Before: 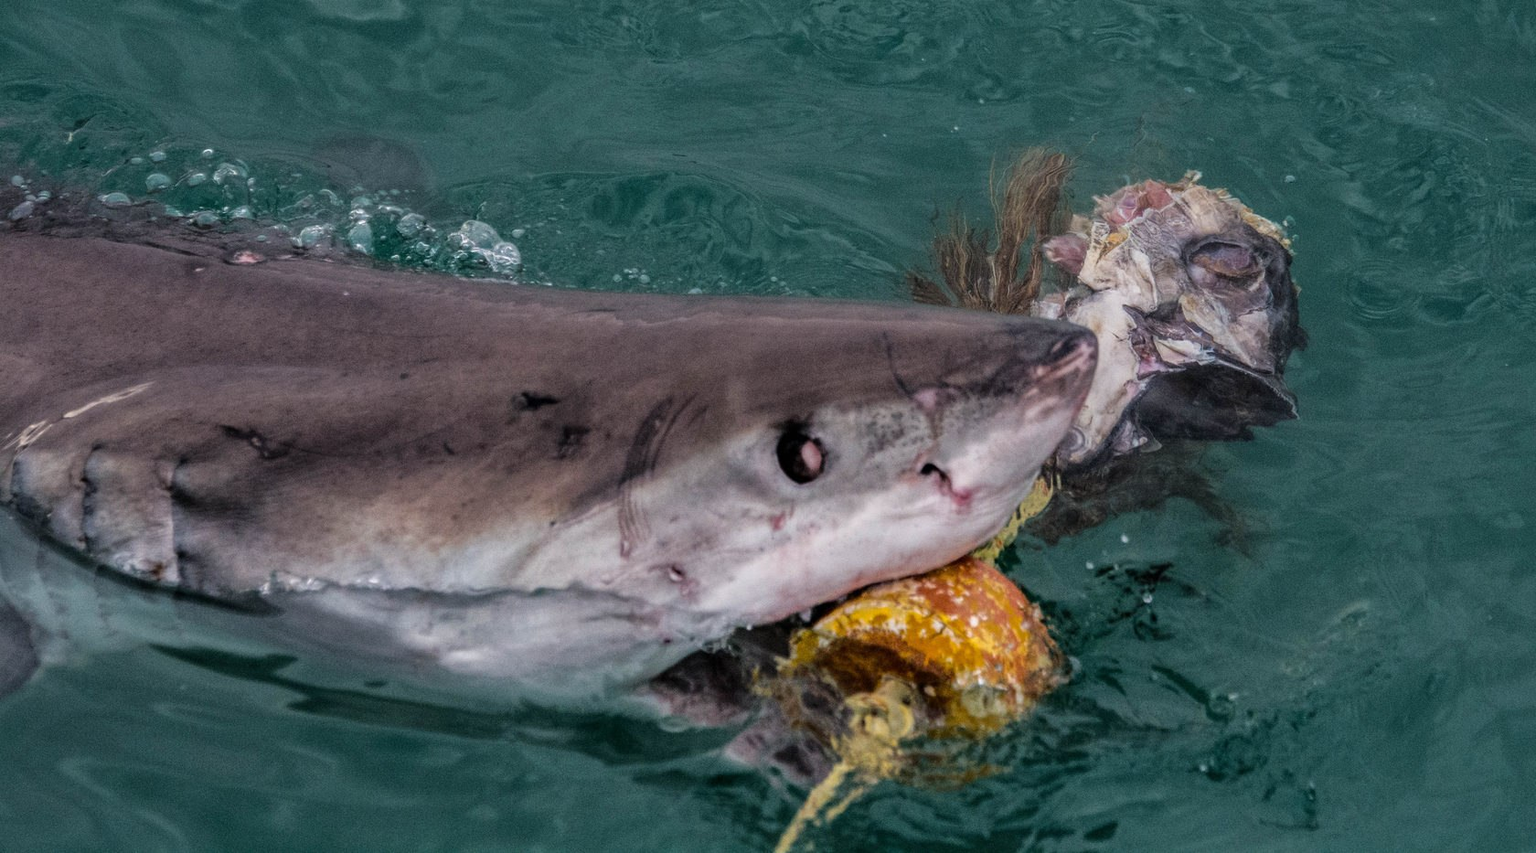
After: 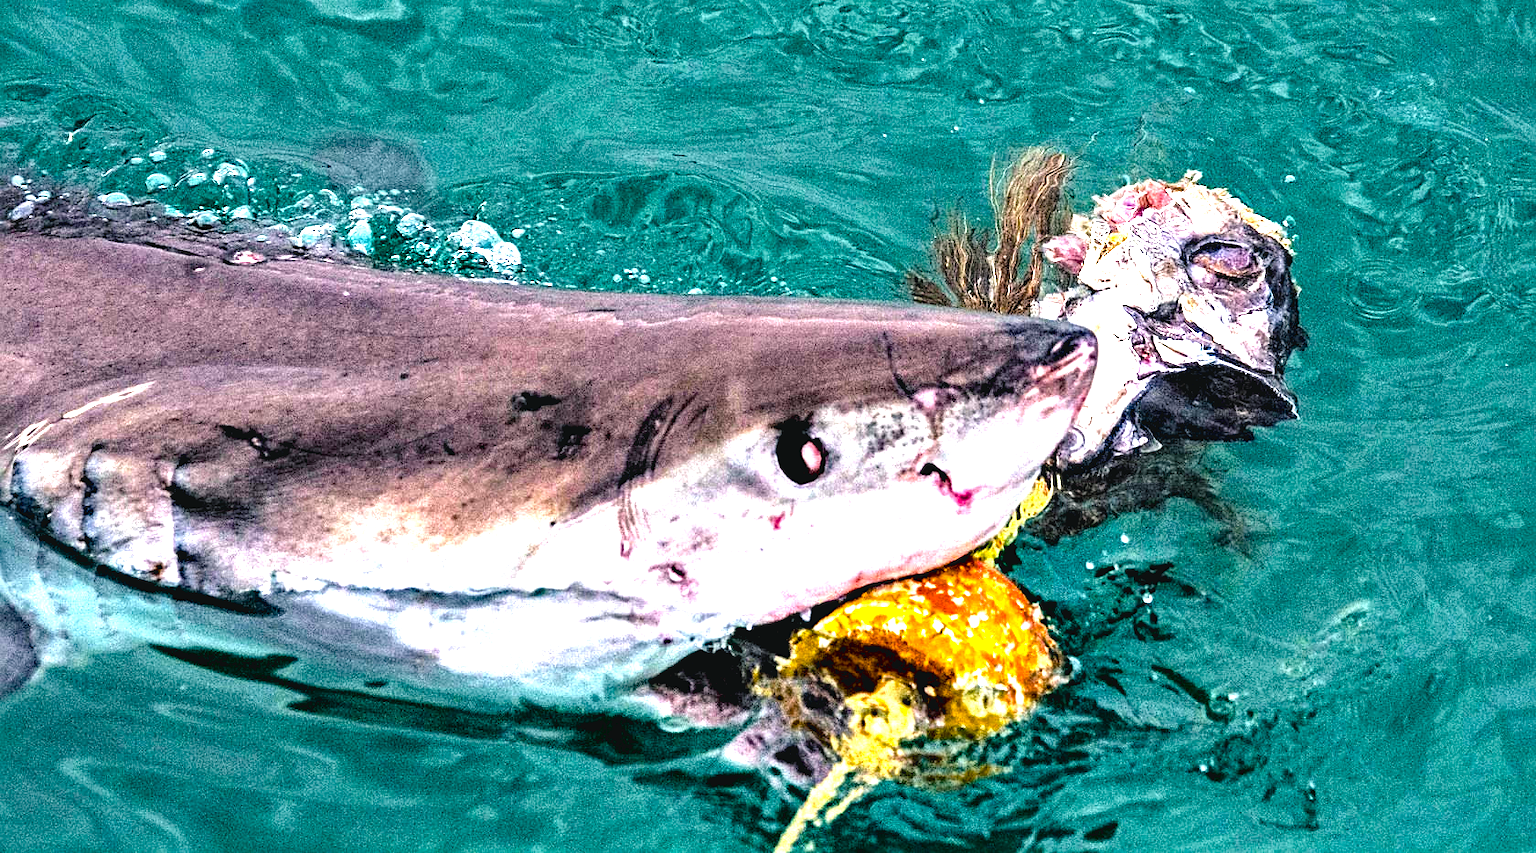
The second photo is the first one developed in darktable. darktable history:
color balance rgb: shadows lift › chroma 2.022%, shadows lift › hue 220.01°, global offset › luminance 0.473%, shadows fall-off 102.5%, perceptual saturation grading › global saturation 25.614%, perceptual brilliance grading › global brilliance 2.601%, perceptual brilliance grading › highlights -2.546%, perceptual brilliance grading › shadows 3.52%, mask middle-gray fulcrum 21.95%, global vibrance 0.761%, saturation formula JzAzBz (2021)
contrast equalizer: octaves 7, y [[0.6 ×6], [0.55 ×6], [0 ×6], [0 ×6], [0 ×6]]
tone equalizer: -8 EV -0.718 EV, -7 EV -0.709 EV, -6 EV -0.57 EV, -5 EV -0.412 EV, -3 EV 0.379 EV, -2 EV 0.6 EV, -1 EV 0.681 EV, +0 EV 0.737 EV, mask exposure compensation -0.51 EV
sharpen: on, module defaults
exposure: black level correction 0, exposure 1.388 EV, compensate highlight preservation false
haze removal: strength 0.291, distance 0.249, compatibility mode true
